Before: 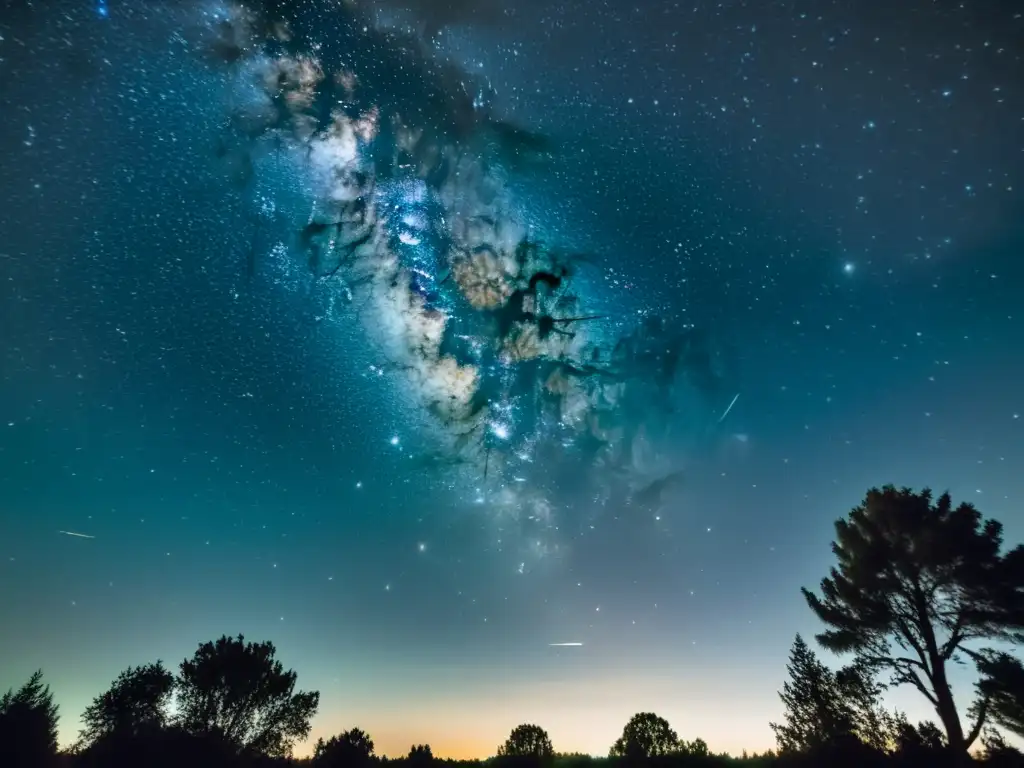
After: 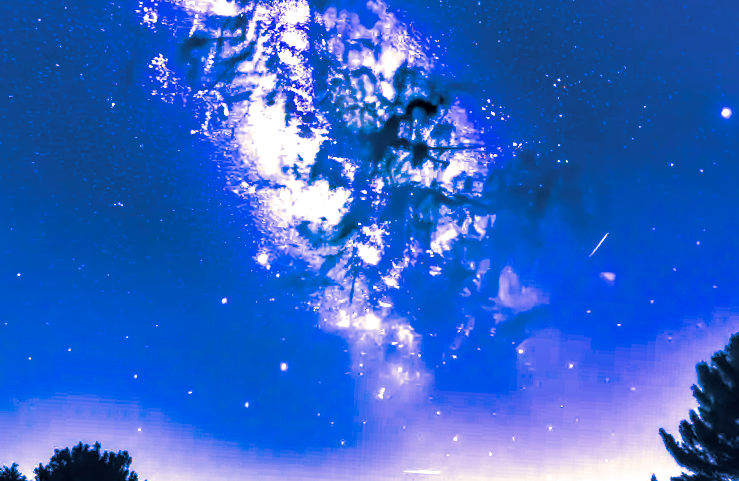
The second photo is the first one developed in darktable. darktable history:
crop and rotate: angle -3.37°, left 9.79%, top 20.73%, right 12.42%, bottom 11.82%
split-toning: shadows › hue 226.8°, shadows › saturation 0.56, highlights › hue 28.8°, balance -40, compress 0%
color calibration: output R [0.948, 0.091, -0.04, 0], output G [-0.3, 1.384, -0.085, 0], output B [-0.108, 0.061, 1.08, 0], illuminant as shot in camera, x 0.484, y 0.43, temperature 2405.29 K
tone equalizer: on, module defaults
local contrast: on, module defaults
